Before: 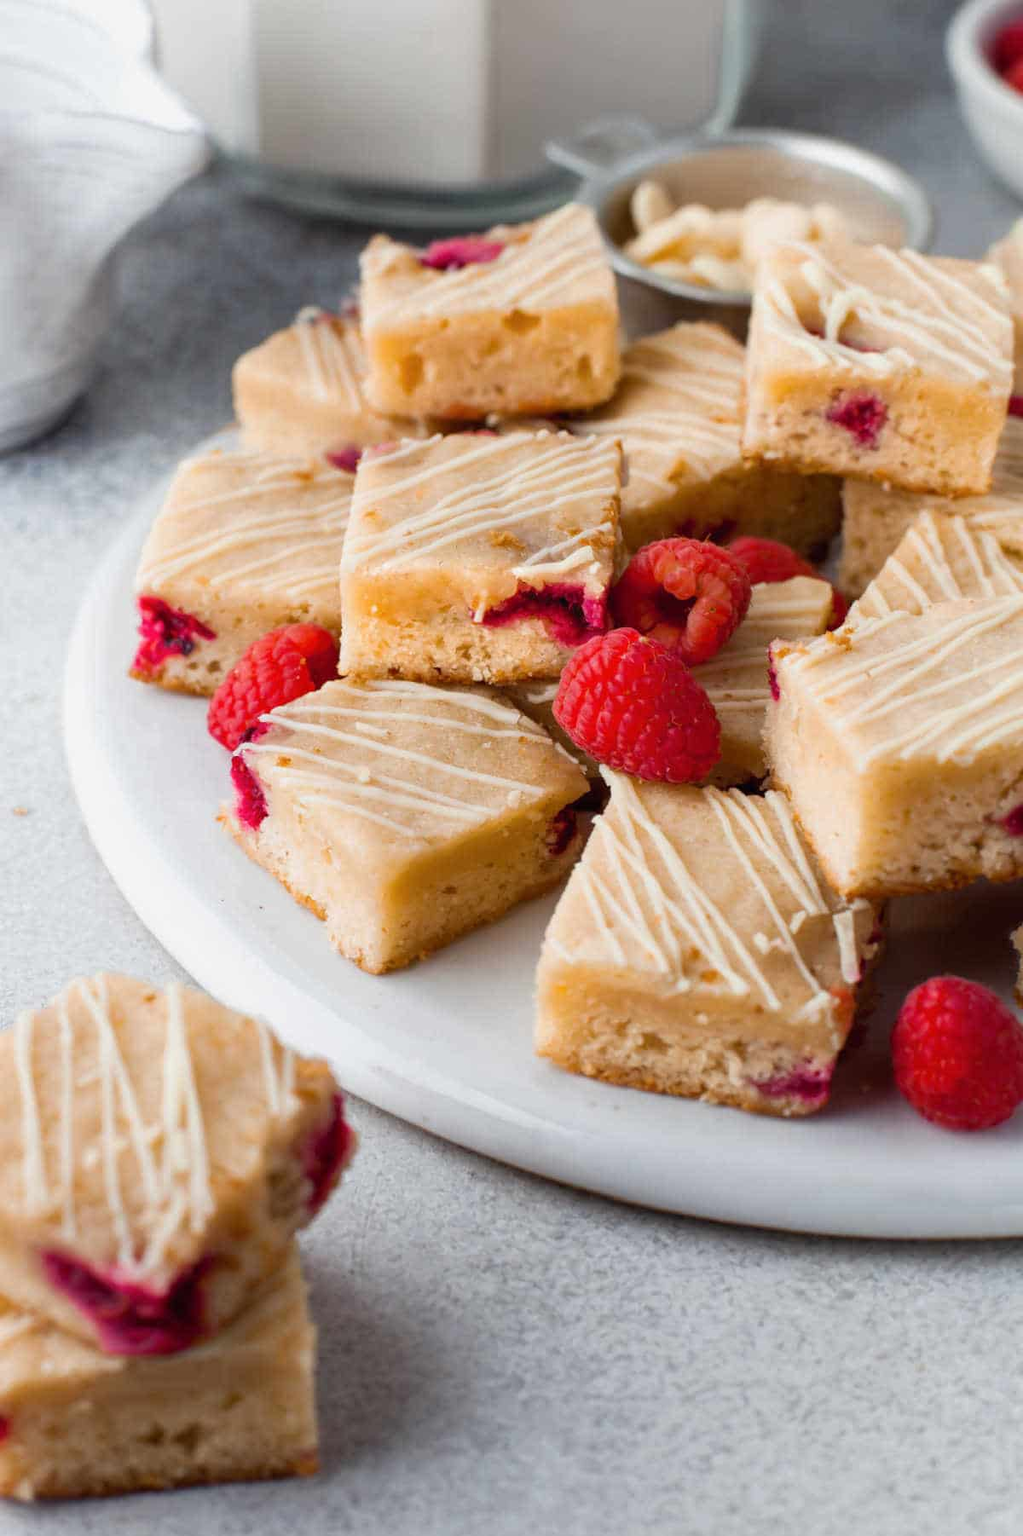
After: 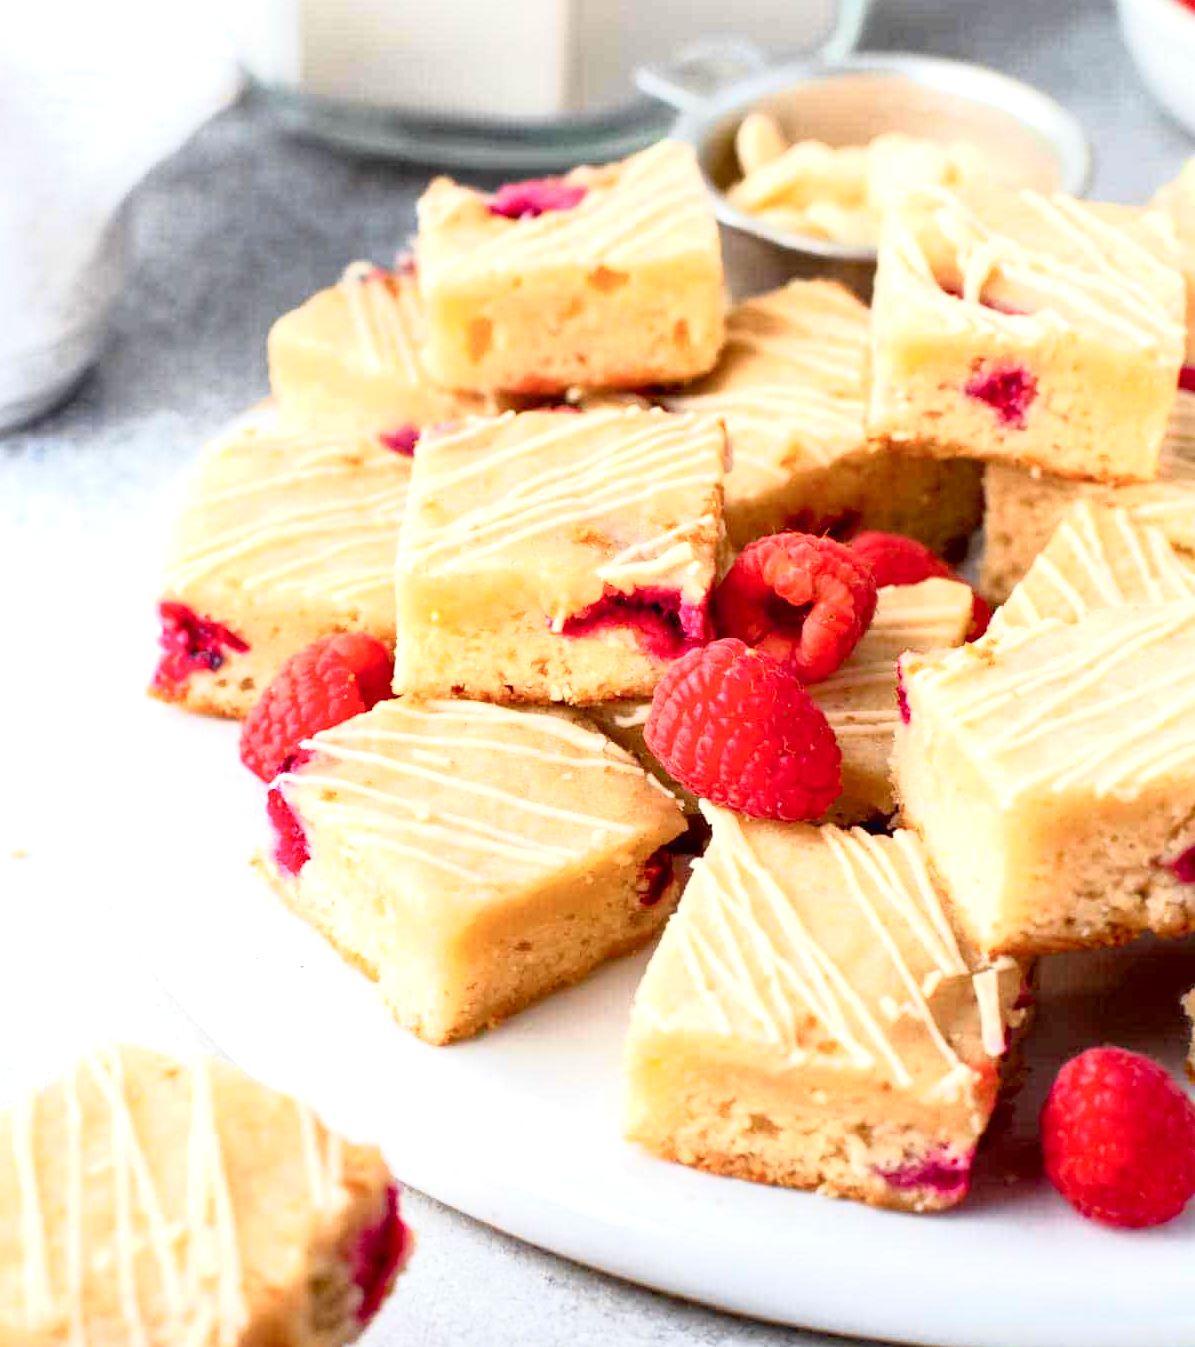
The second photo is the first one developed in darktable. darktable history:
levels: levels [0, 0.478, 1]
tone curve: curves: ch0 [(0, 0.013) (0.054, 0.018) (0.205, 0.191) (0.289, 0.292) (0.39, 0.424) (0.493, 0.551) (0.647, 0.752) (0.778, 0.895) (1, 0.998)]; ch1 [(0, 0) (0.385, 0.343) (0.439, 0.415) (0.494, 0.495) (0.501, 0.501) (0.51, 0.509) (0.54, 0.546) (0.586, 0.606) (0.66, 0.701) (0.783, 0.804) (1, 1)]; ch2 [(0, 0) (0.32, 0.281) (0.403, 0.399) (0.441, 0.428) (0.47, 0.469) (0.498, 0.496) (0.524, 0.538) (0.566, 0.579) (0.633, 0.665) (0.7, 0.711) (1, 1)], color space Lab, independent channels, preserve colors none
exposure: black level correction 0, exposure 0.701 EV, compensate highlight preservation false
crop: left 0.392%, top 5.478%, bottom 19.77%
